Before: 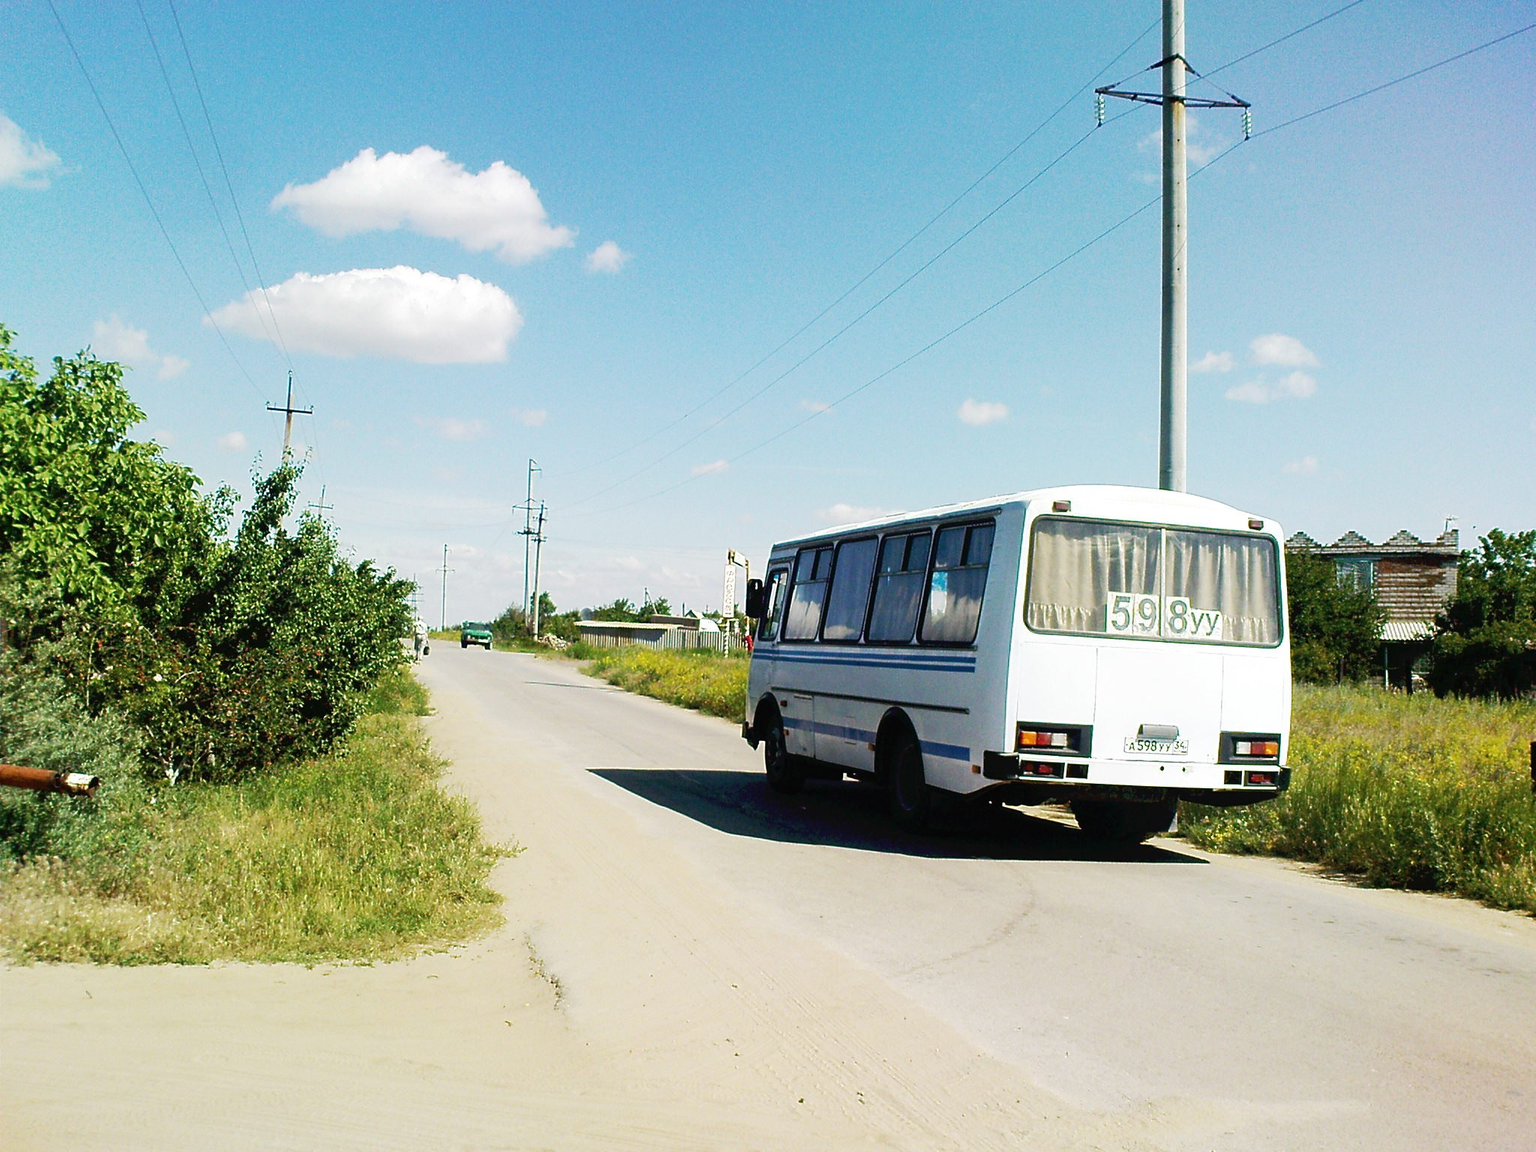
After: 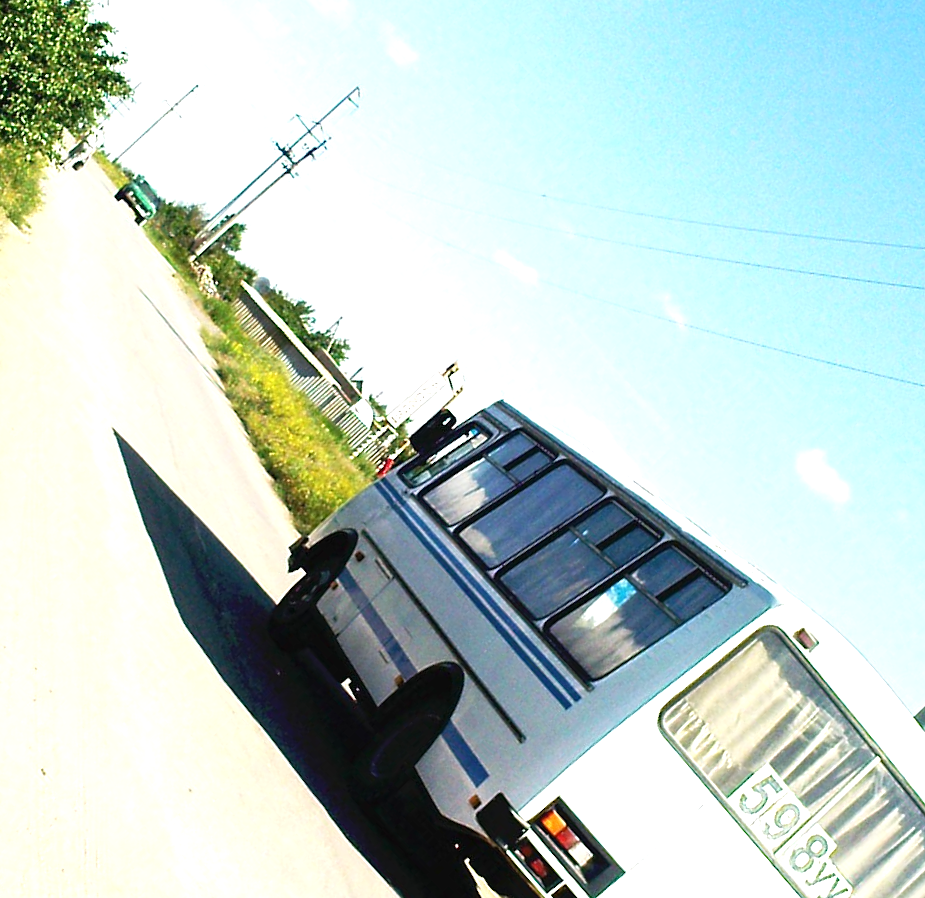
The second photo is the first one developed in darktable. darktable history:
exposure: black level correction 0, exposure 0.695 EV, compensate highlight preservation false
crop and rotate: angle -45.88°, top 16.059%, right 0.845%, bottom 11.748%
